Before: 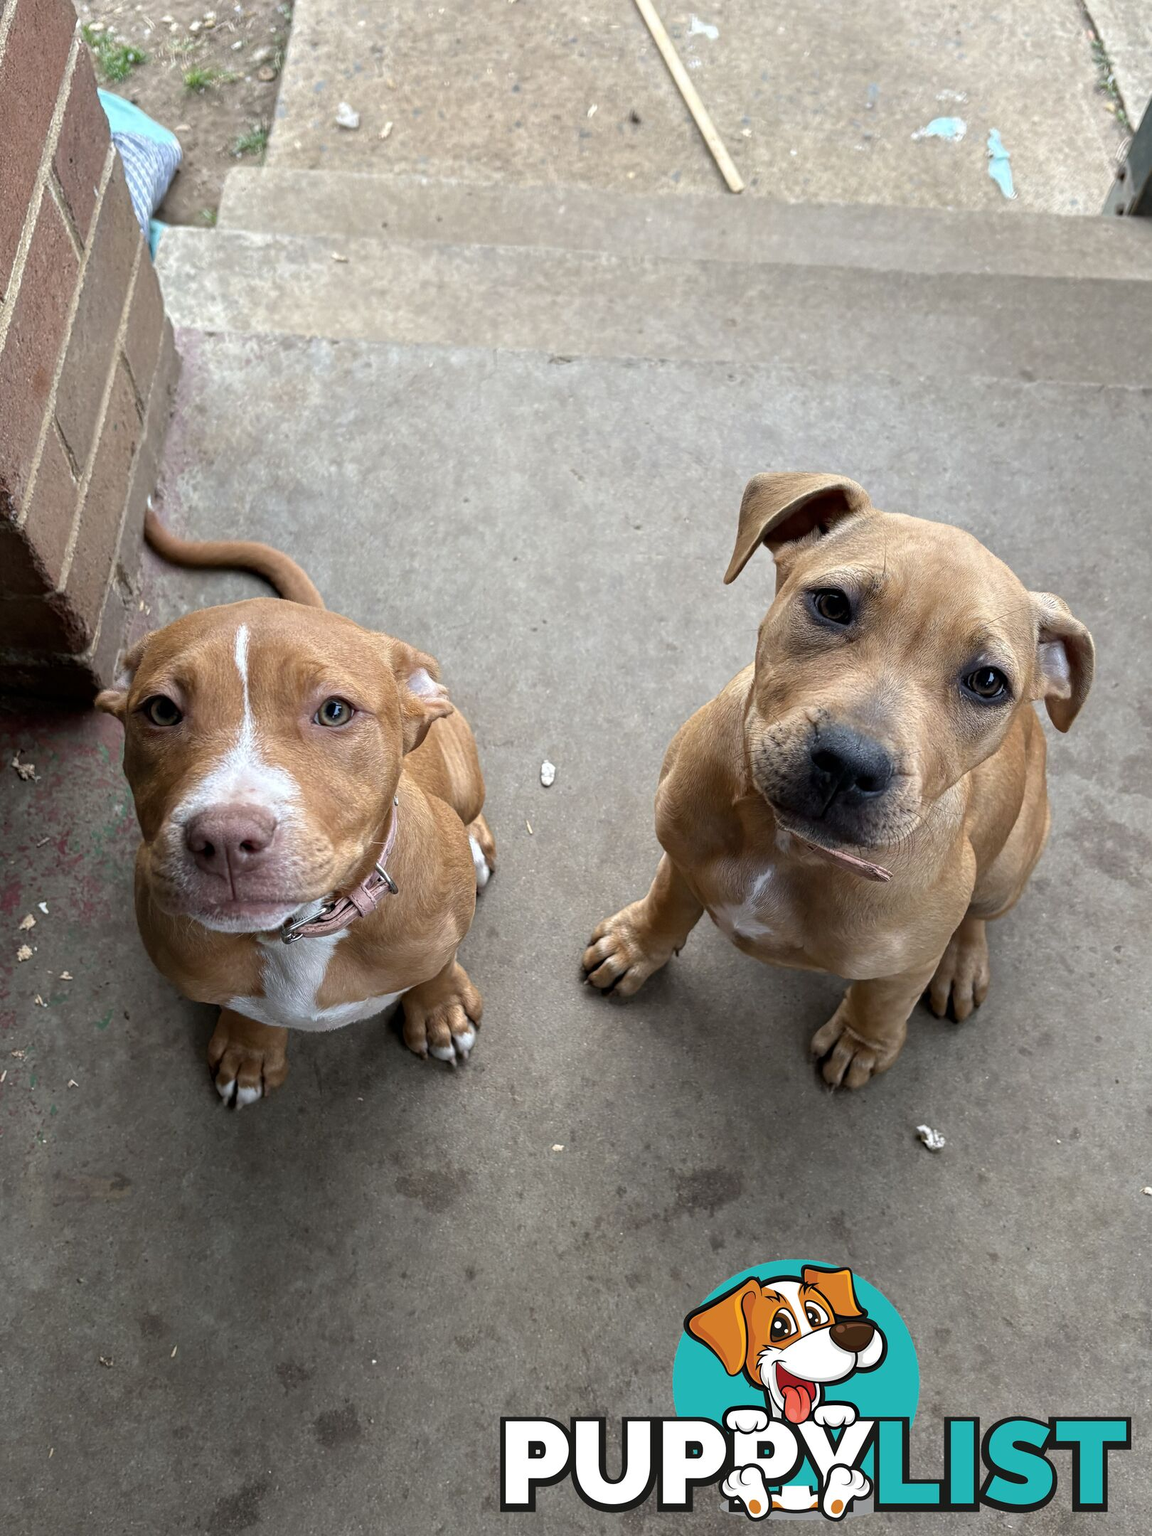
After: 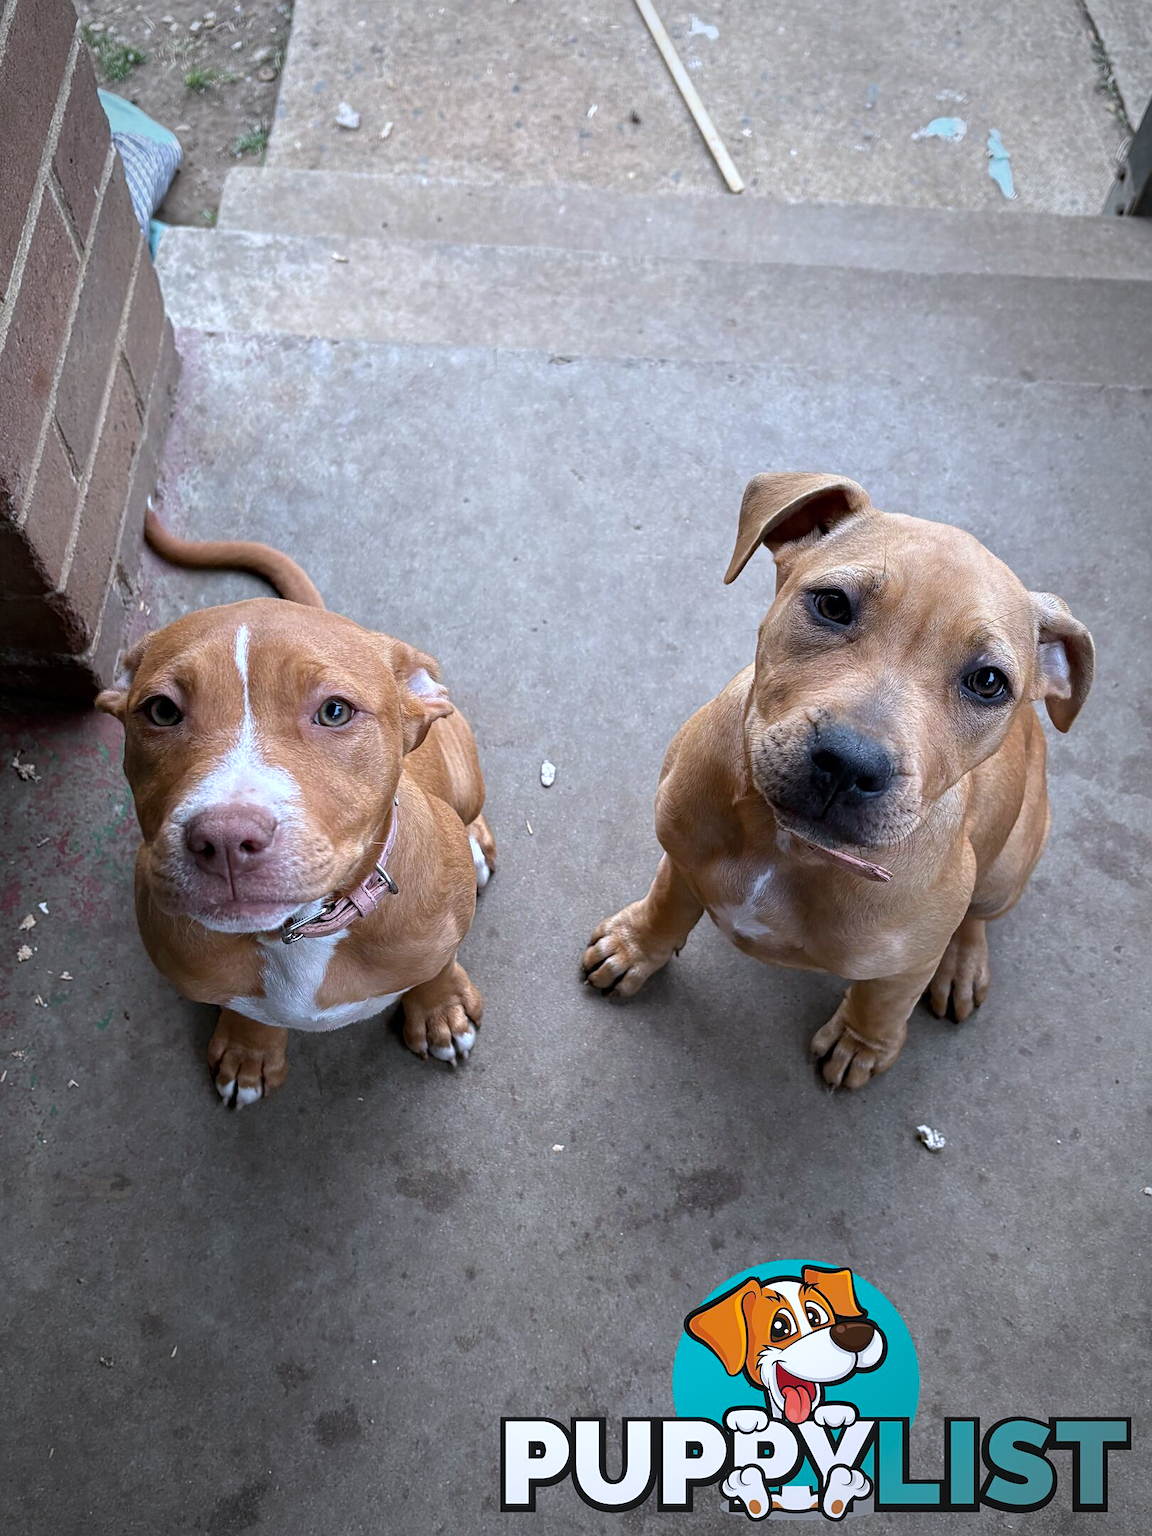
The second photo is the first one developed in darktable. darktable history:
sharpen: amount 0.215
vignetting: automatic ratio true
color calibration: illuminant as shot in camera, x 0.37, y 0.382, temperature 4320.86 K, gamut compression 0.986
